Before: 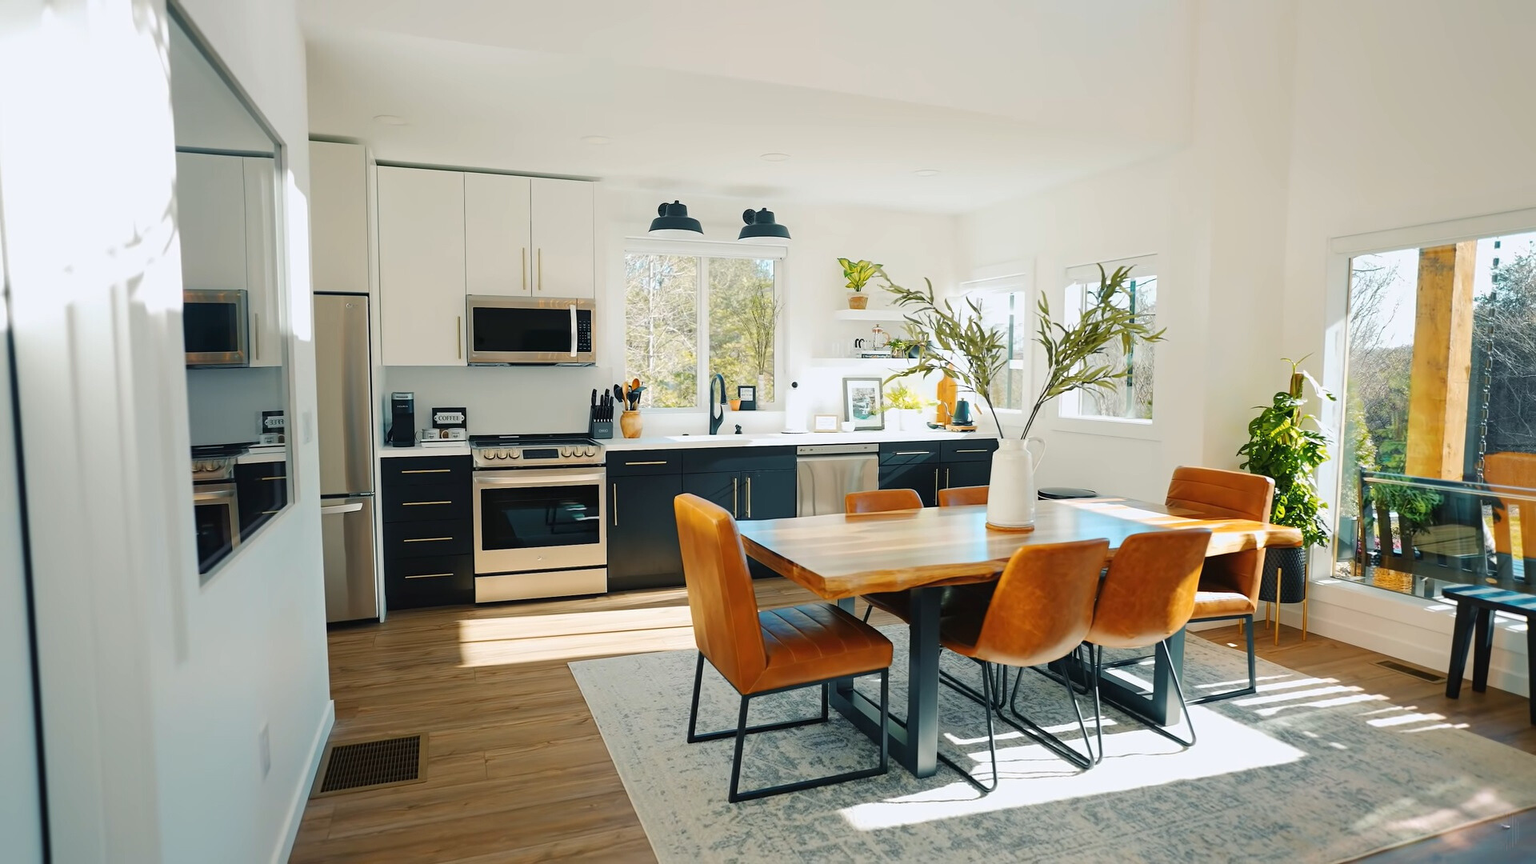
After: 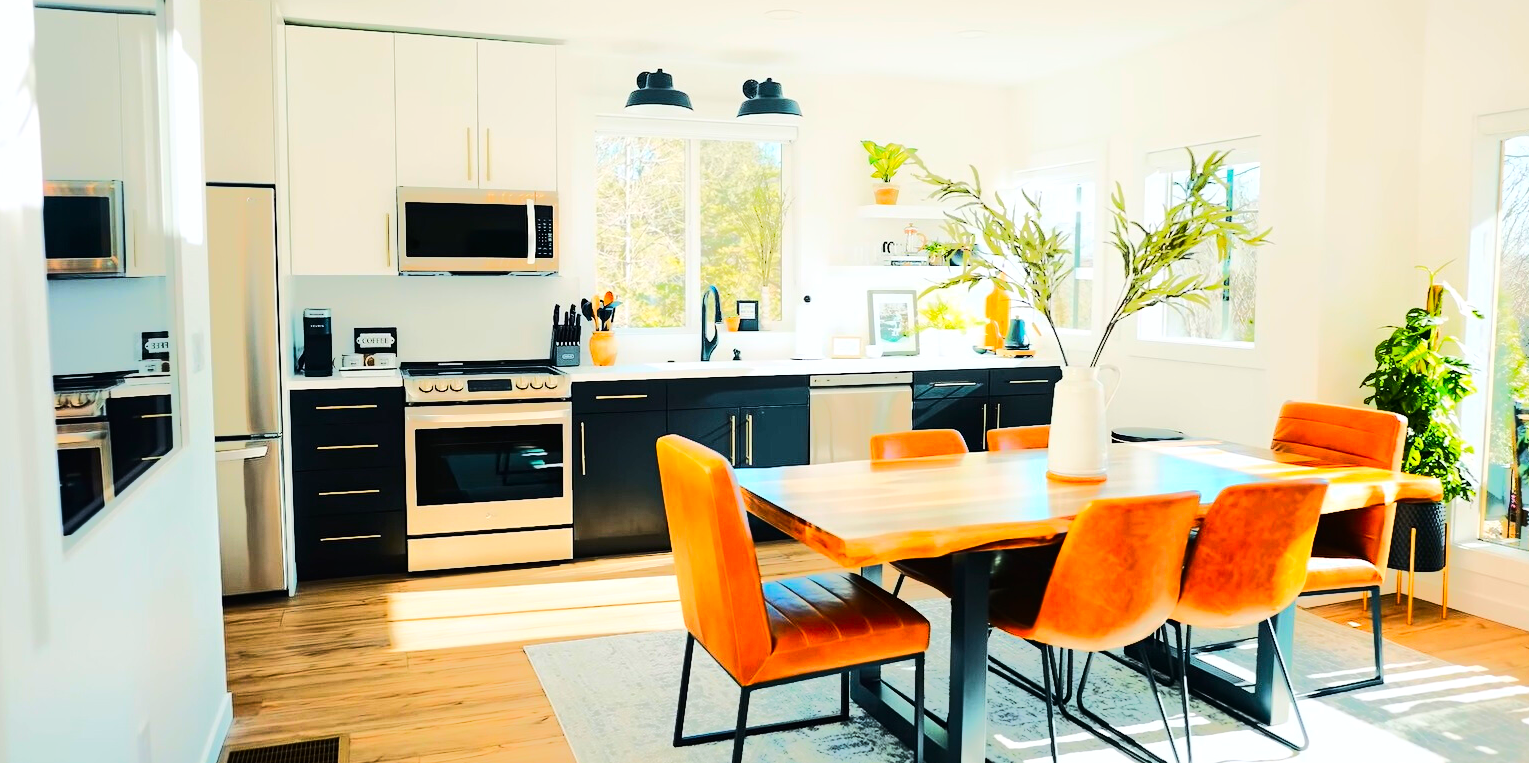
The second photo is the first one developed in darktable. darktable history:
contrast brightness saturation: contrast 0.175, saturation 0.297
color balance rgb: perceptual saturation grading › global saturation -0.086%, global vibrance -1.204%, saturation formula JzAzBz (2021)
crop: left 9.725%, top 16.92%, right 10.603%, bottom 12.38%
tone curve: curves: ch0 [(0, 0) (0.055, 0.05) (0.258, 0.287) (0.434, 0.526) (0.517, 0.648) (0.745, 0.874) (1, 1)]; ch1 [(0, 0) (0.346, 0.307) (0.418, 0.383) (0.46, 0.439) (0.482, 0.493) (0.502, 0.503) (0.517, 0.514) (0.55, 0.561) (0.588, 0.603) (0.646, 0.688) (1, 1)]; ch2 [(0, 0) (0.346, 0.34) (0.431, 0.45) (0.485, 0.499) (0.5, 0.503) (0.527, 0.525) (0.545, 0.562) (0.679, 0.706) (1, 1)], color space Lab, linked channels, preserve colors none
tone equalizer: -8 EV -0.494 EV, -7 EV -0.291 EV, -6 EV -0.056 EV, -5 EV 0.405 EV, -4 EV 0.972 EV, -3 EV 0.795 EV, -2 EV -0.008 EV, -1 EV 0.144 EV, +0 EV -0.013 EV, edges refinement/feathering 500, mask exposure compensation -1.26 EV, preserve details no
